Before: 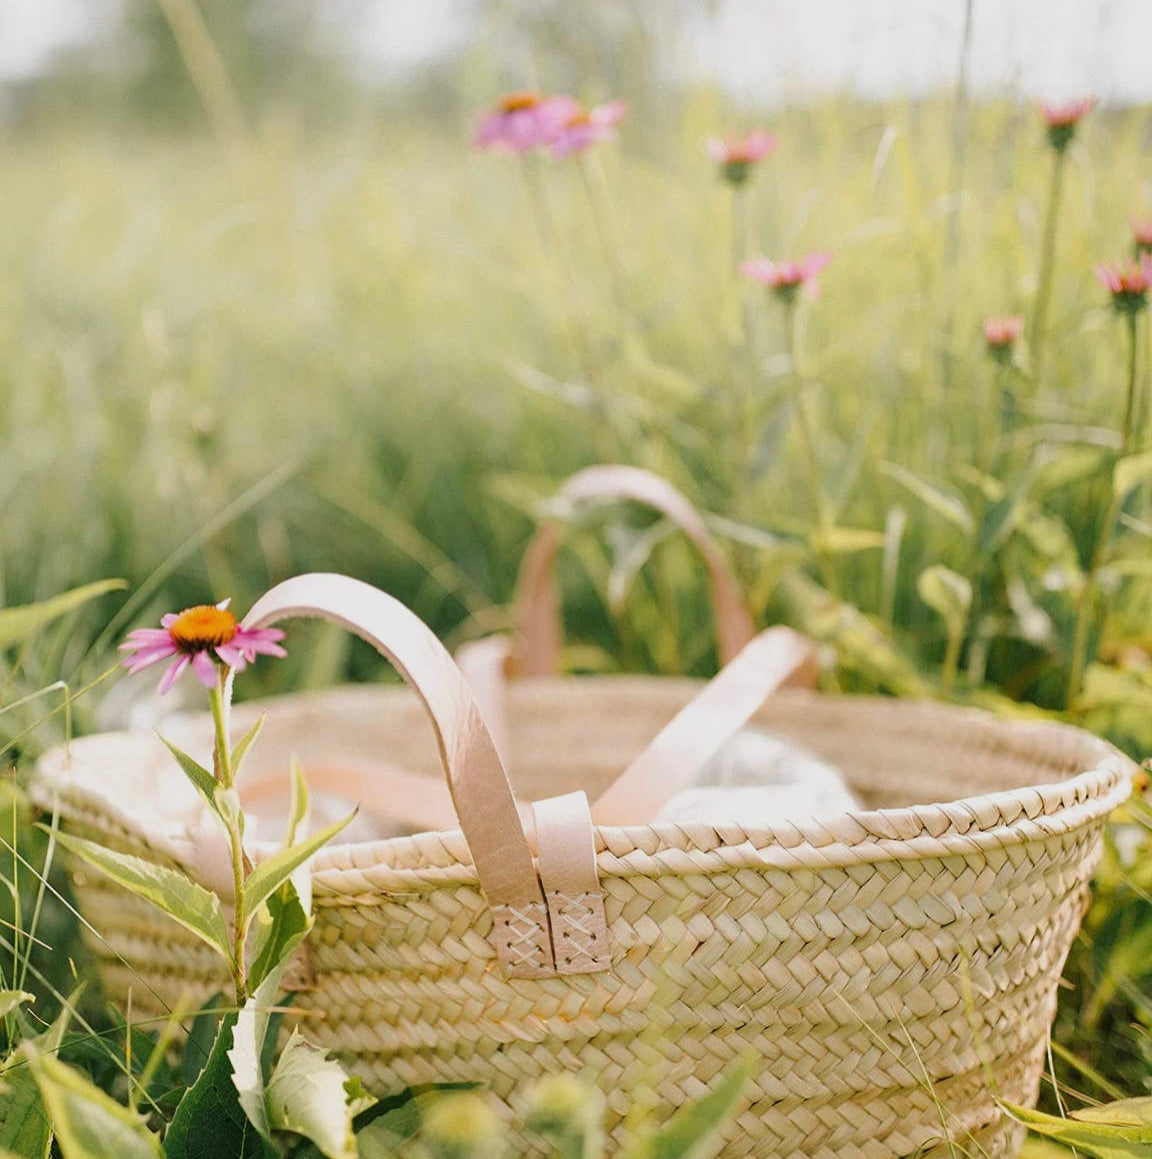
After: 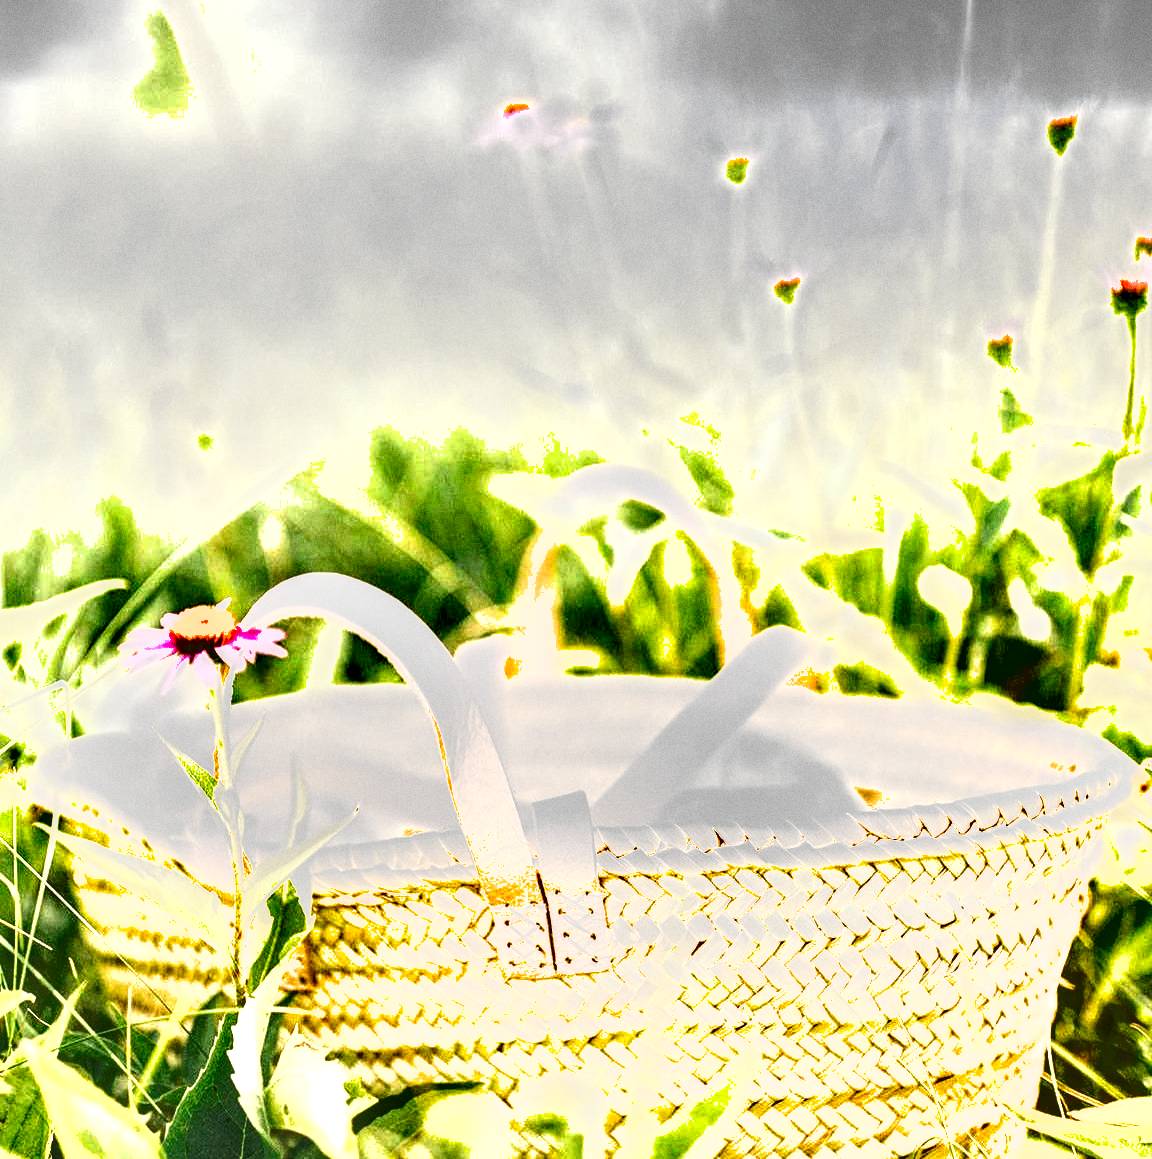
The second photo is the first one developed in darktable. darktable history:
local contrast: on, module defaults
grain: coarseness 0.47 ISO
shadows and highlights: soften with gaussian
exposure: black level correction 0, exposure 1.9 EV, compensate highlight preservation false
